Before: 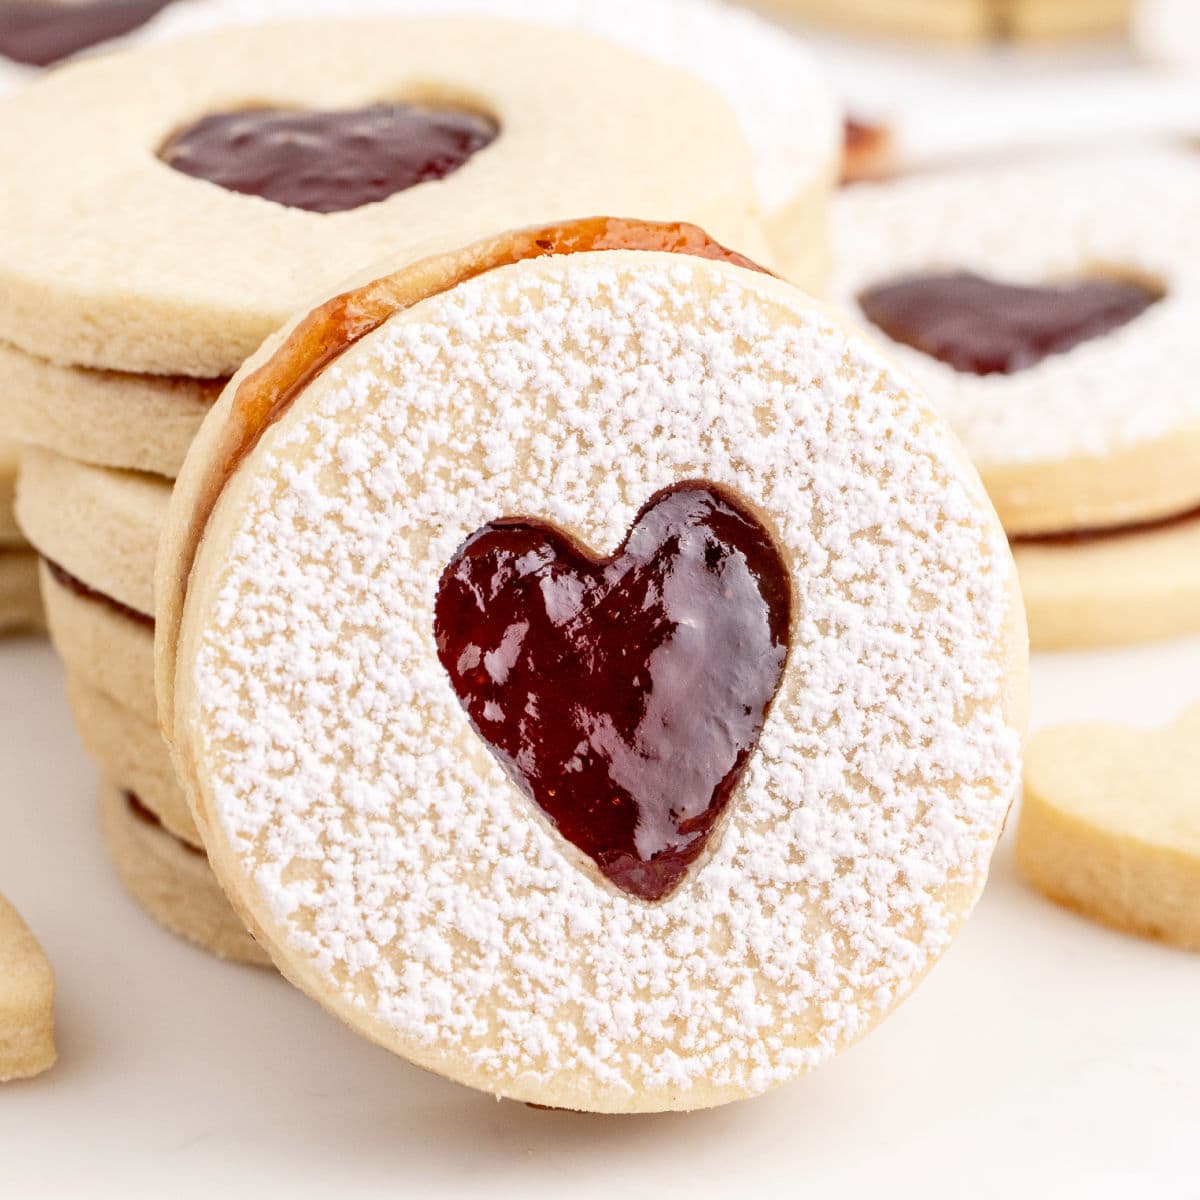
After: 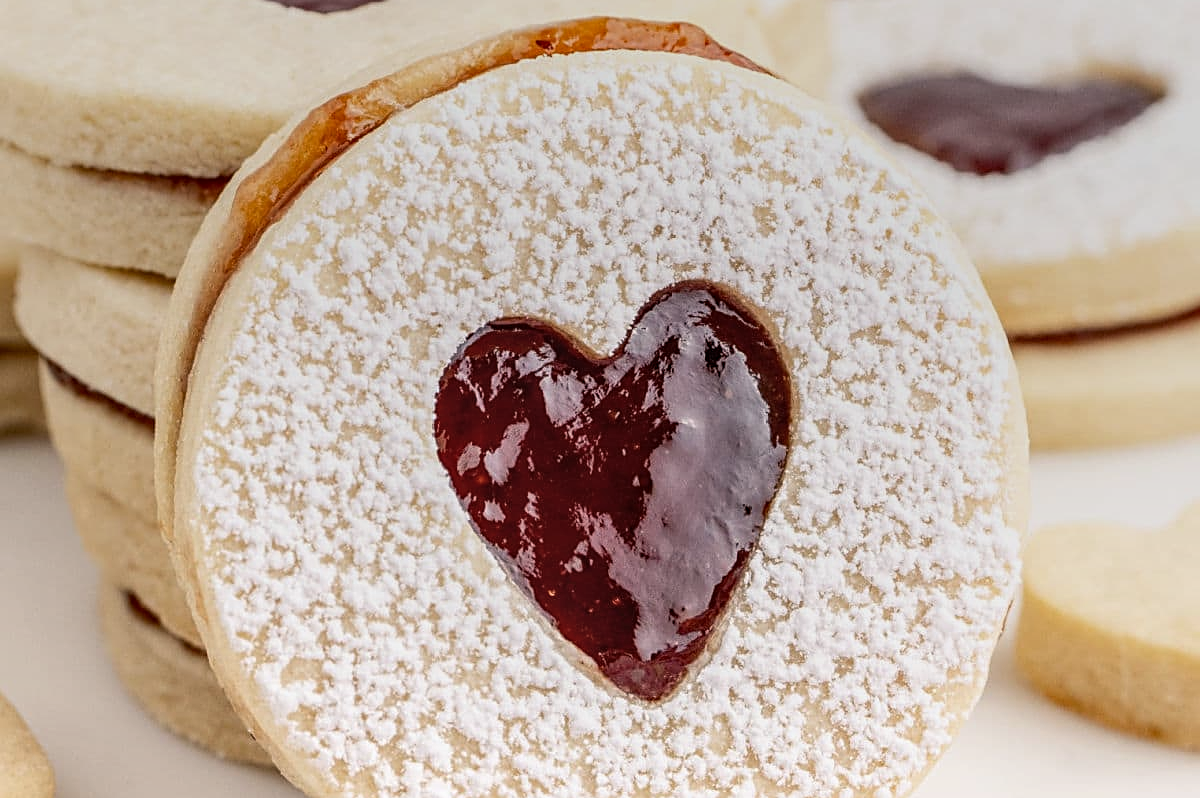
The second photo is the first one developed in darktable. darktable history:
color balance: mode lift, gamma, gain (sRGB), lift [1, 1, 1.022, 1.026]
crop: top 16.727%, bottom 16.727%
local contrast: on, module defaults
graduated density: rotation 5.63°, offset 76.9
sharpen: on, module defaults
